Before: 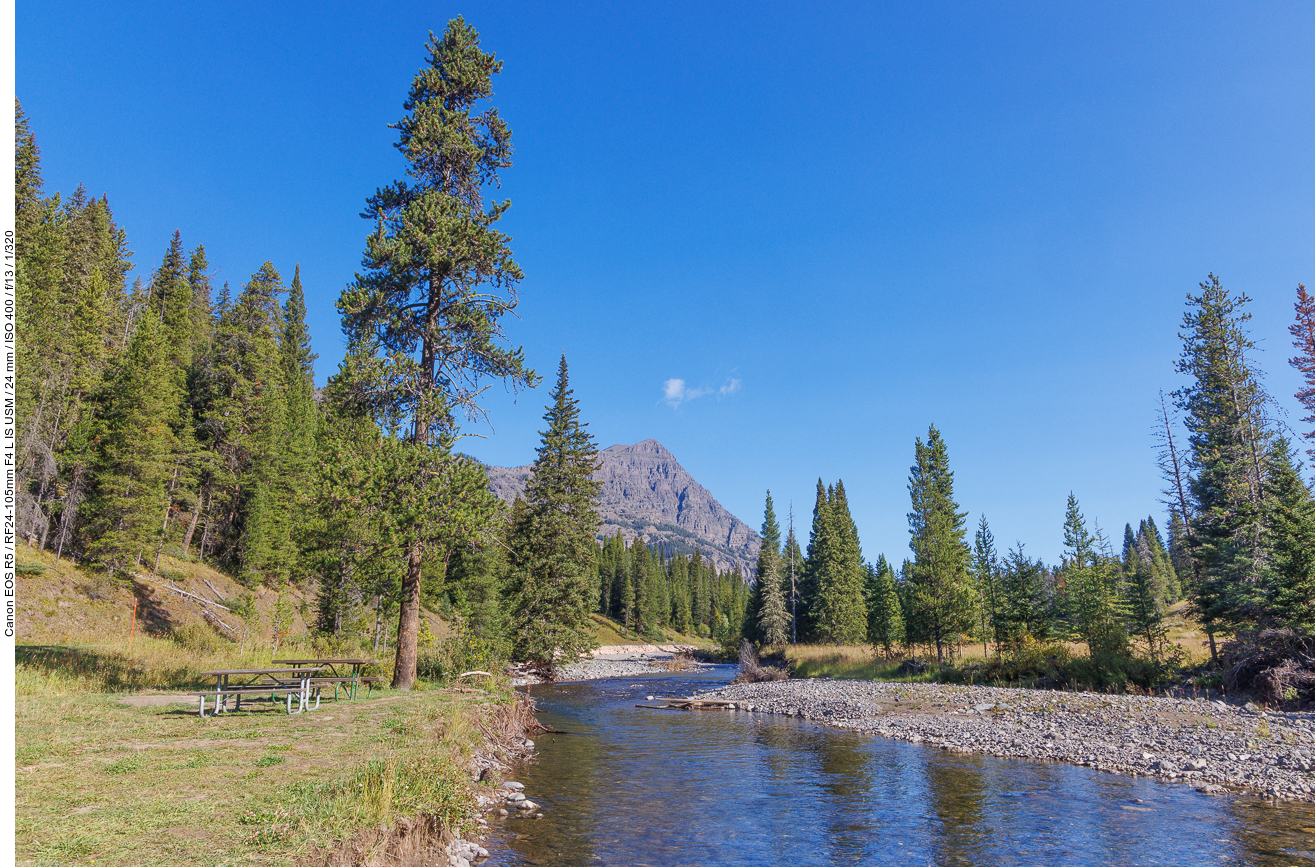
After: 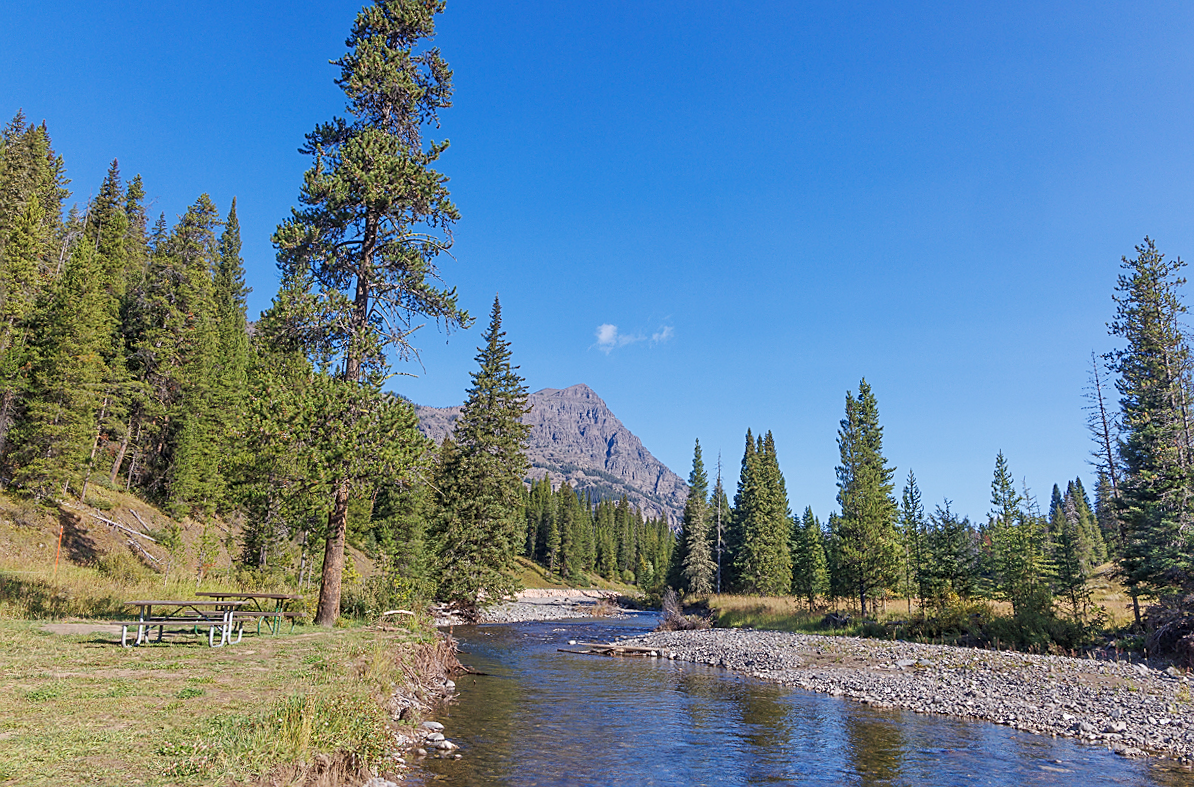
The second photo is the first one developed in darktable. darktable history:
crop and rotate: angle -1.89°, left 3.108%, top 4.263%, right 1.572%, bottom 0.439%
sharpen: on, module defaults
